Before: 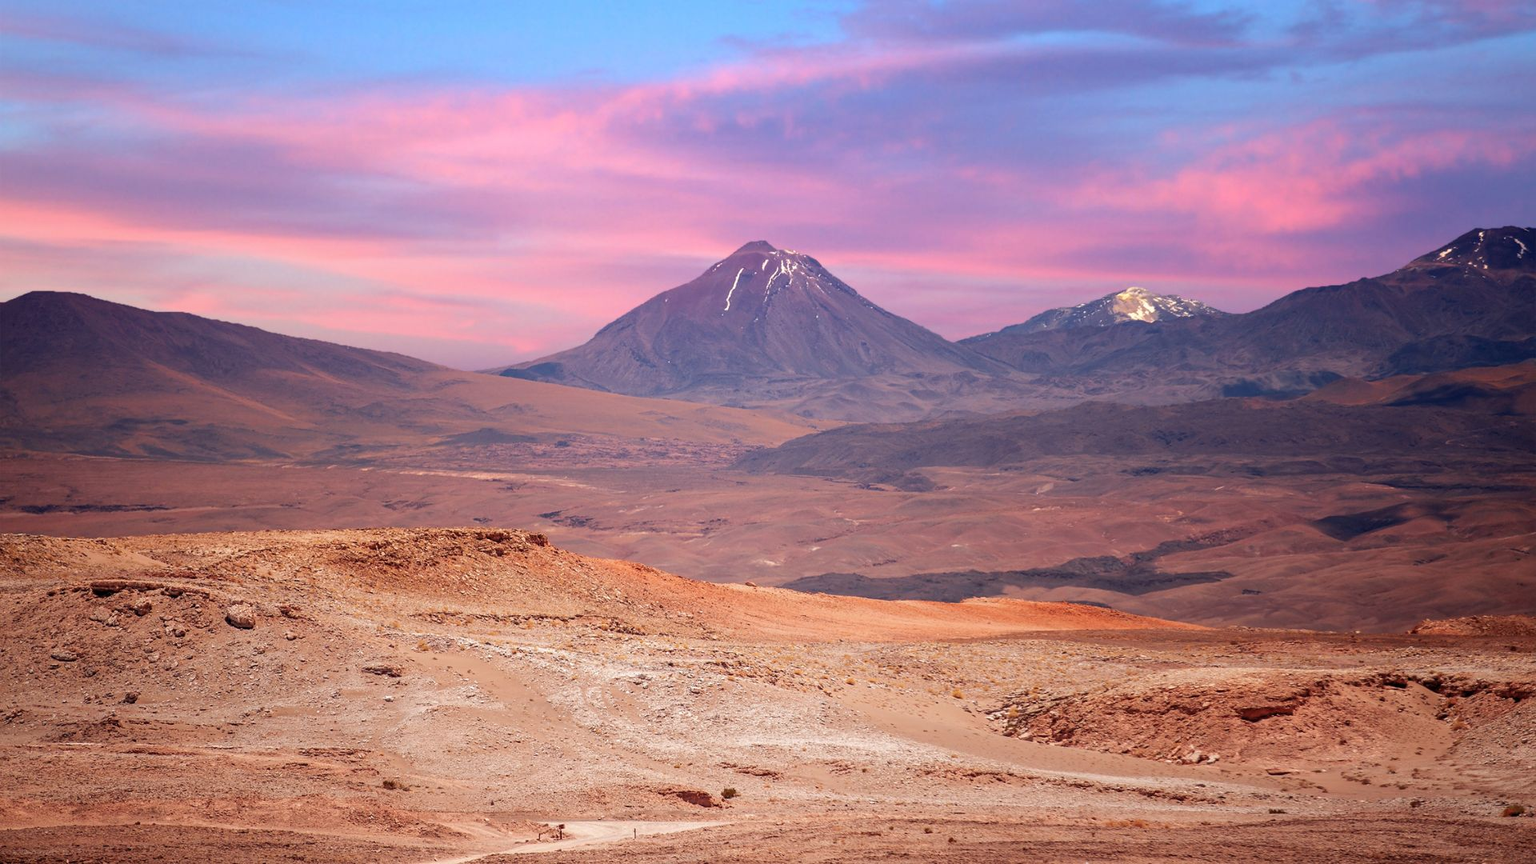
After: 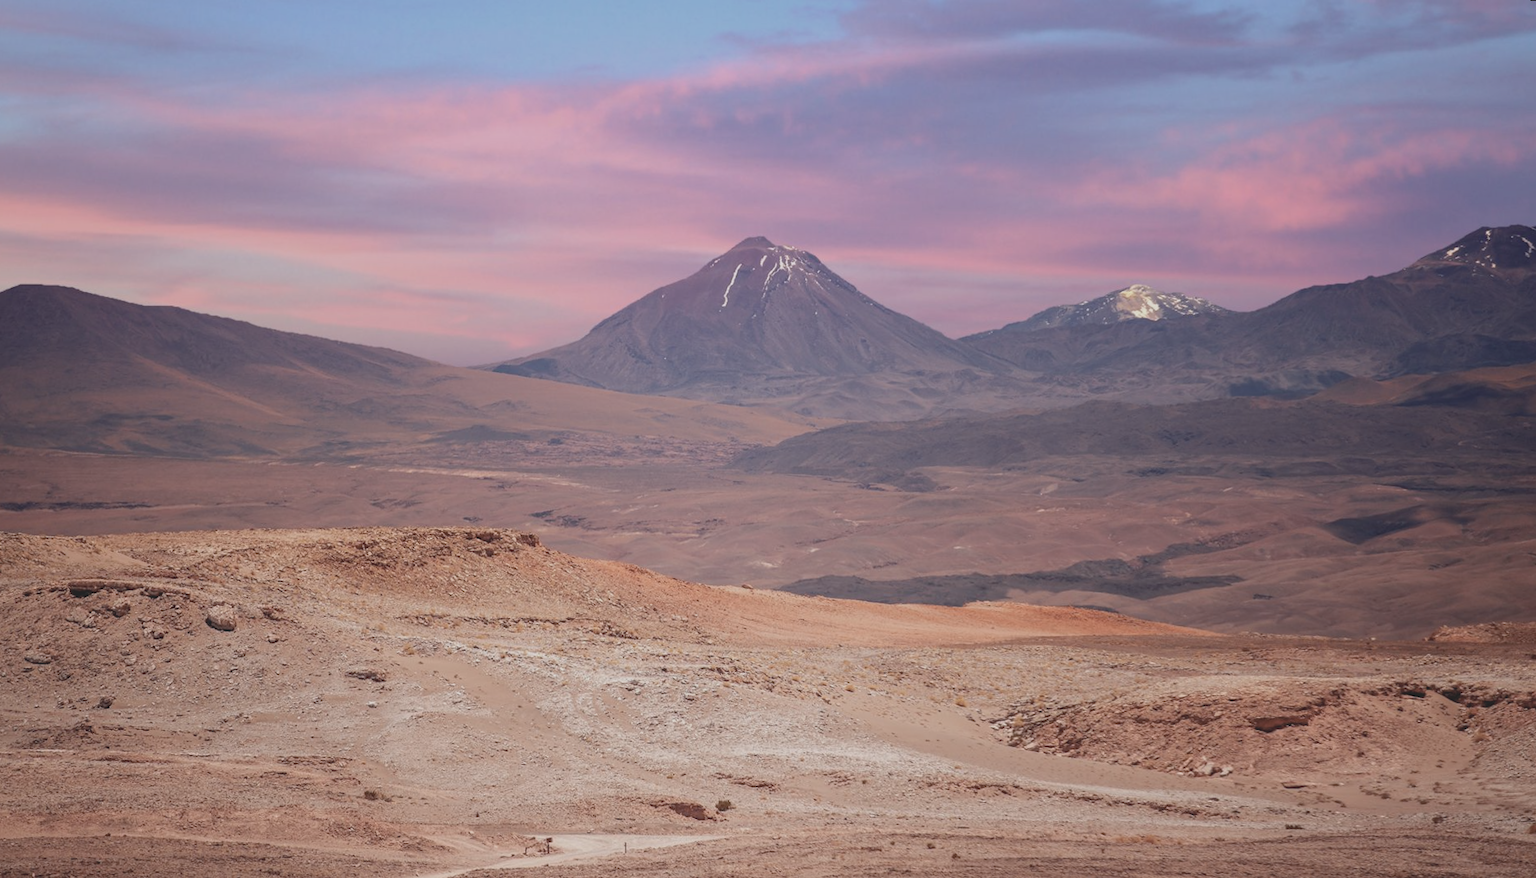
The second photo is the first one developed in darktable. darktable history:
contrast brightness saturation: contrast -0.26, saturation -0.43
rotate and perspective: rotation 0.226°, lens shift (vertical) -0.042, crop left 0.023, crop right 0.982, crop top 0.006, crop bottom 0.994
